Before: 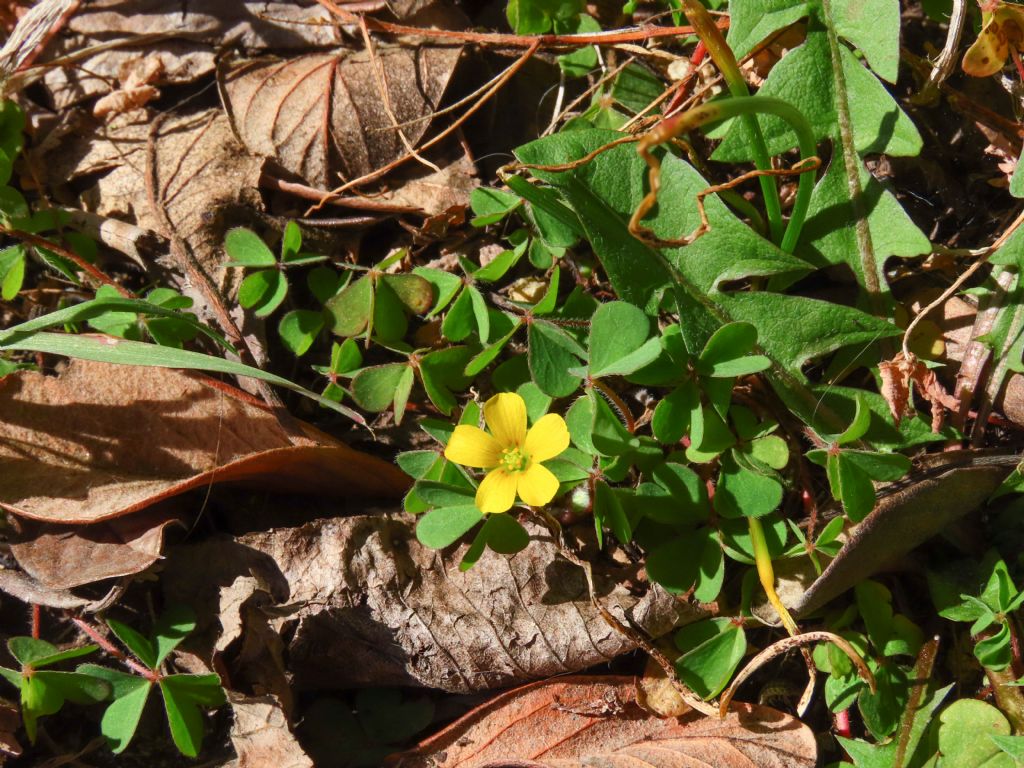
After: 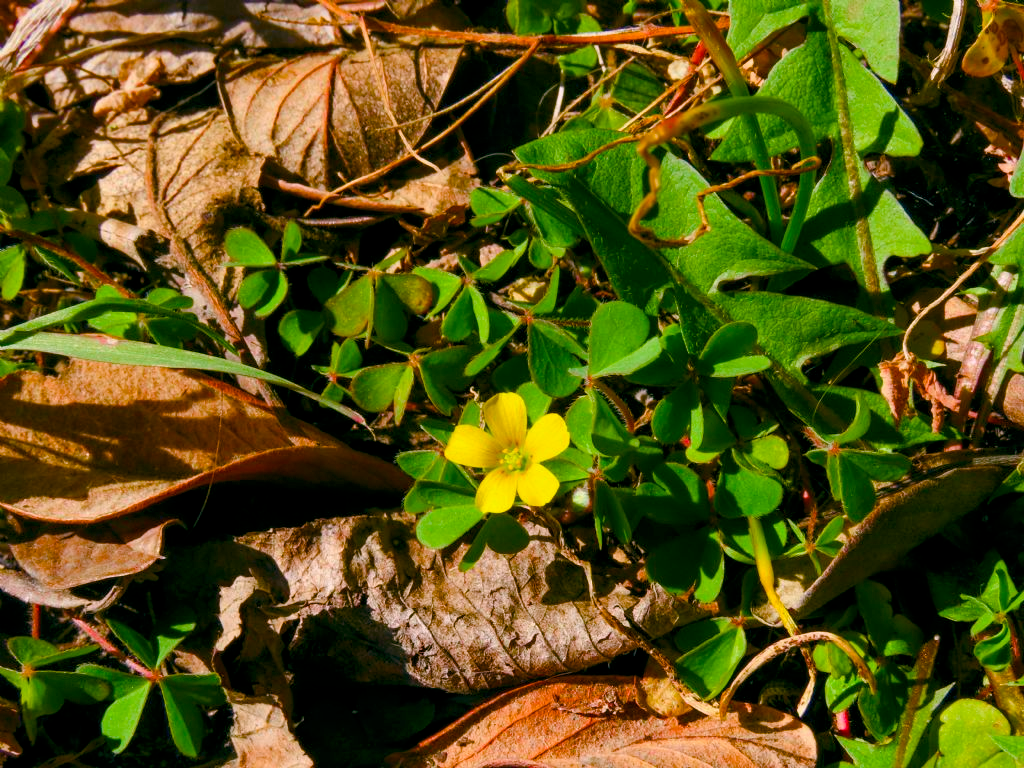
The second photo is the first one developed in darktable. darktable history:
color balance rgb: highlights gain › chroma 1.444%, highlights gain › hue 308.39°, global offset › luminance -0.332%, global offset › chroma 0.111%, global offset › hue 164.02°, linear chroma grading › global chroma 22.618%, perceptual saturation grading › global saturation 40.238%, perceptual saturation grading › highlights -25.417%, perceptual saturation grading › mid-tones 34.43%, perceptual saturation grading › shadows 35.989%, perceptual brilliance grading › global brilliance 1.418%, perceptual brilliance grading › highlights -3.726%
tone equalizer: edges refinement/feathering 500, mask exposure compensation -1.57 EV, preserve details no
